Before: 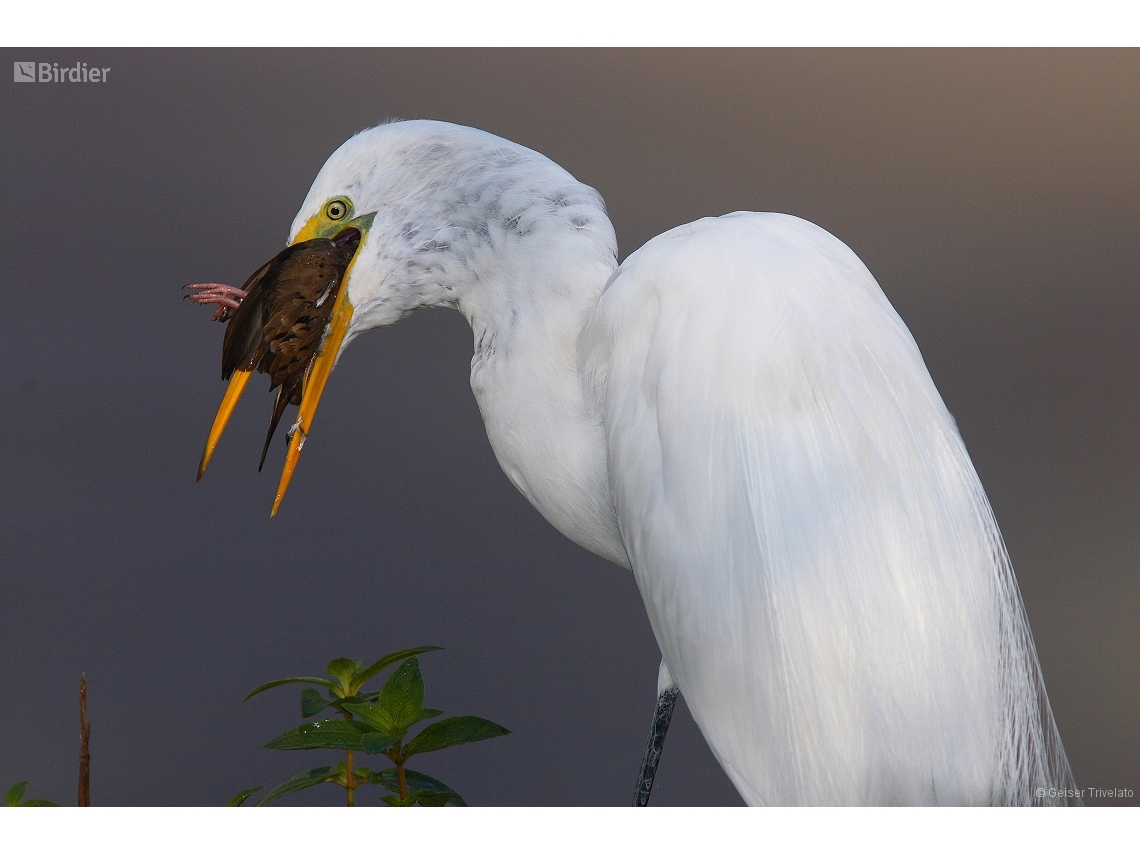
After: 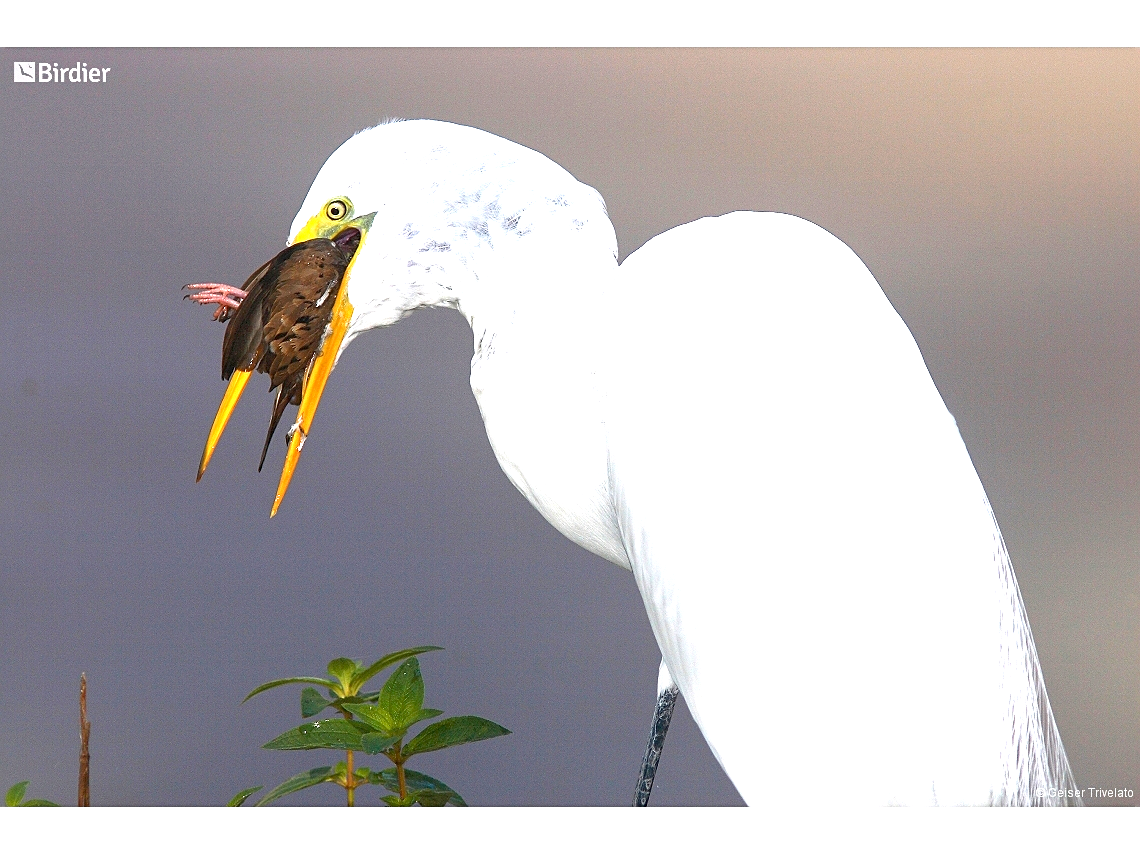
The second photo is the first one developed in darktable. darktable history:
exposure: black level correction 0.001, exposure 1.804 EV, compensate highlight preservation false
sharpen: amount 0.202
